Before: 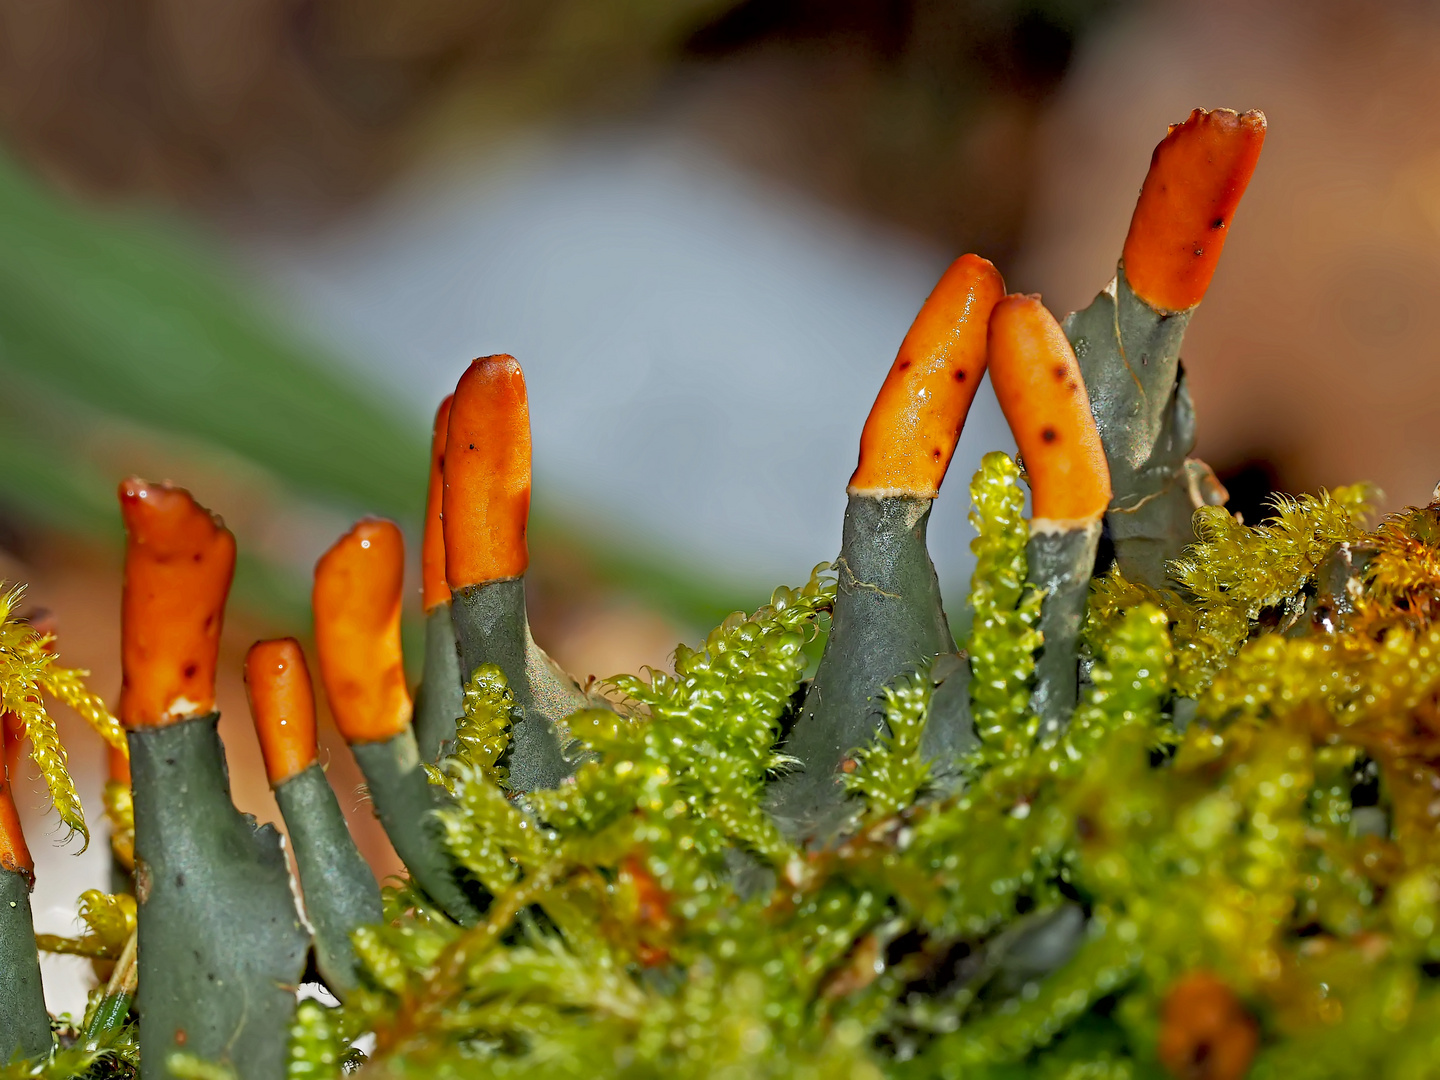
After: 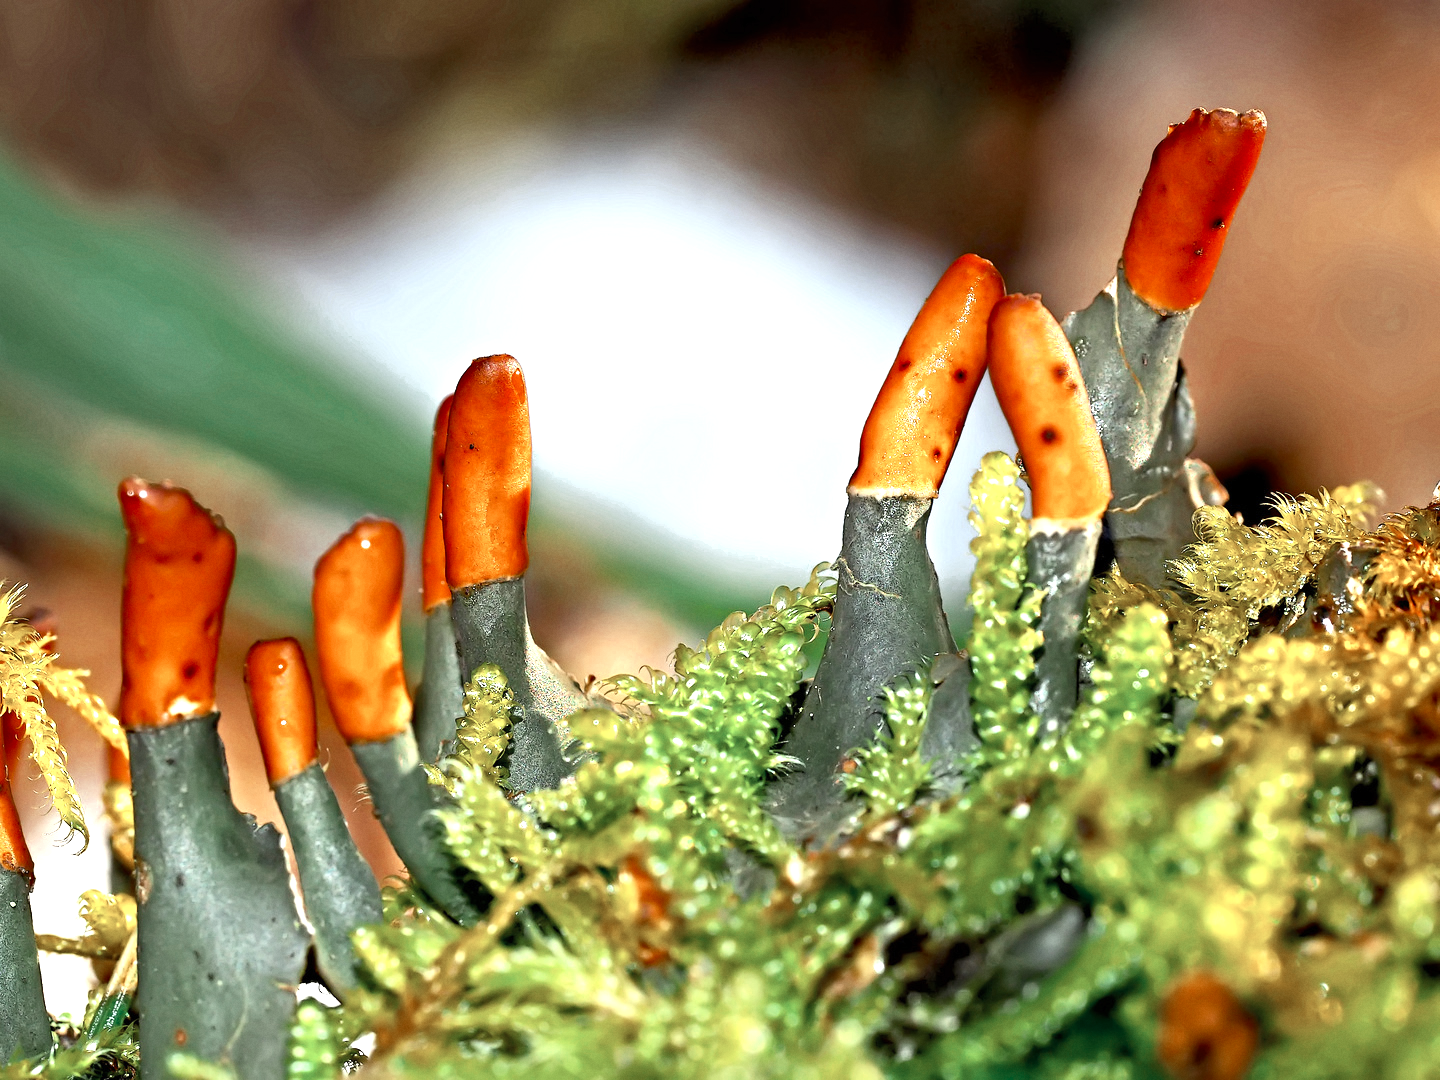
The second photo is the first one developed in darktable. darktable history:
color zones: curves: ch0 [(0, 0.5) (0.125, 0.4) (0.25, 0.5) (0.375, 0.4) (0.5, 0.4) (0.625, 0.6) (0.75, 0.6) (0.875, 0.5)]; ch1 [(0, 0.35) (0.125, 0.45) (0.25, 0.35) (0.375, 0.35) (0.5, 0.35) (0.625, 0.35) (0.75, 0.45) (0.875, 0.35)]; ch2 [(0, 0.6) (0.125, 0.5) (0.25, 0.5) (0.375, 0.6) (0.5, 0.6) (0.625, 0.5) (0.75, 0.5) (0.875, 0.5)]
grain: coarseness 14.57 ISO, strength 8.8%
contrast brightness saturation: contrast 0.24, brightness 0.09
levels: levels [0, 0.394, 0.787]
